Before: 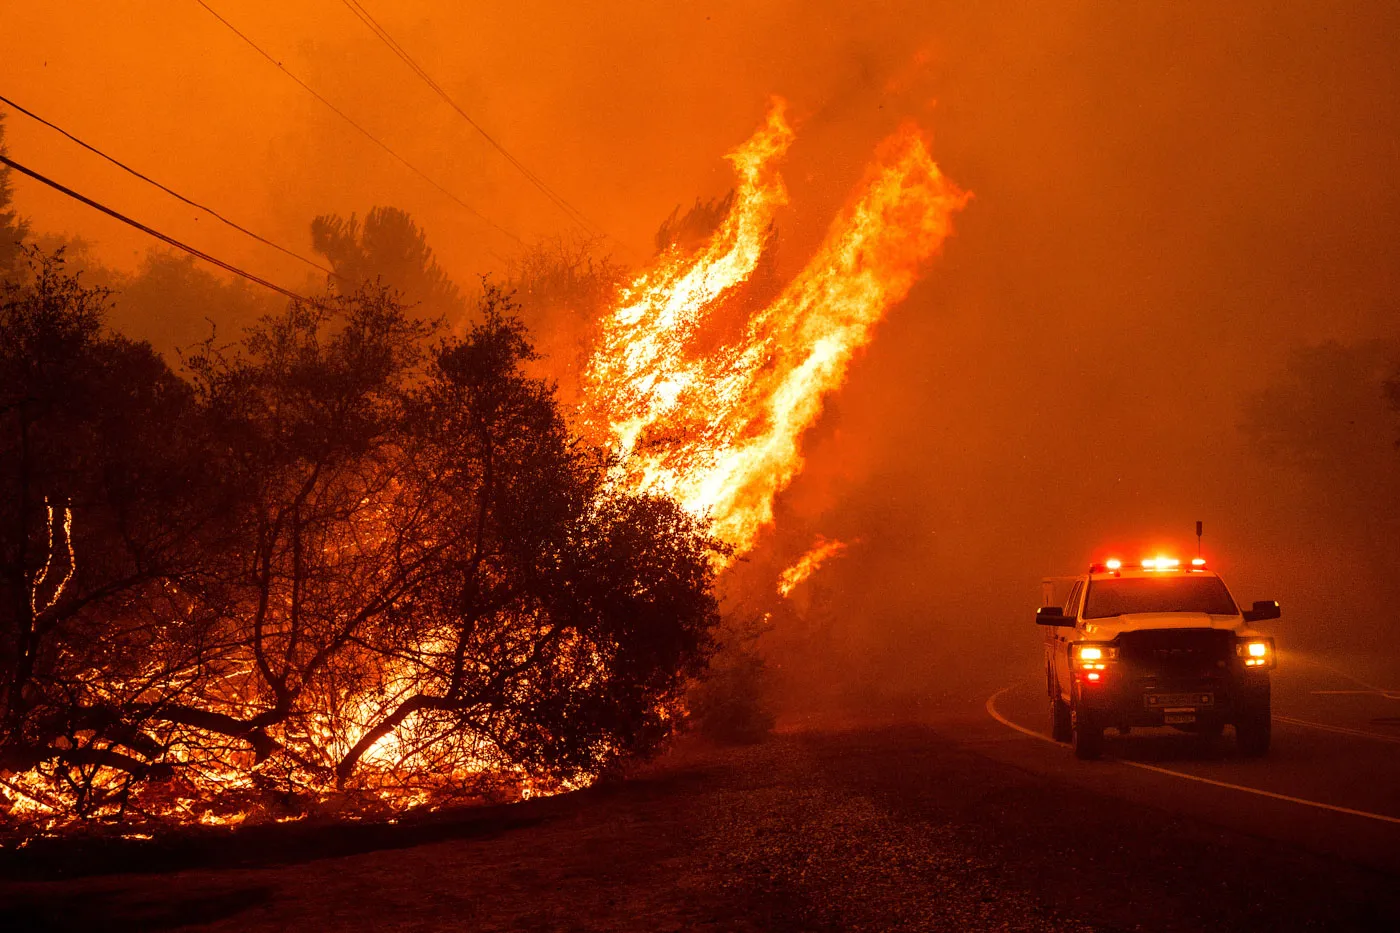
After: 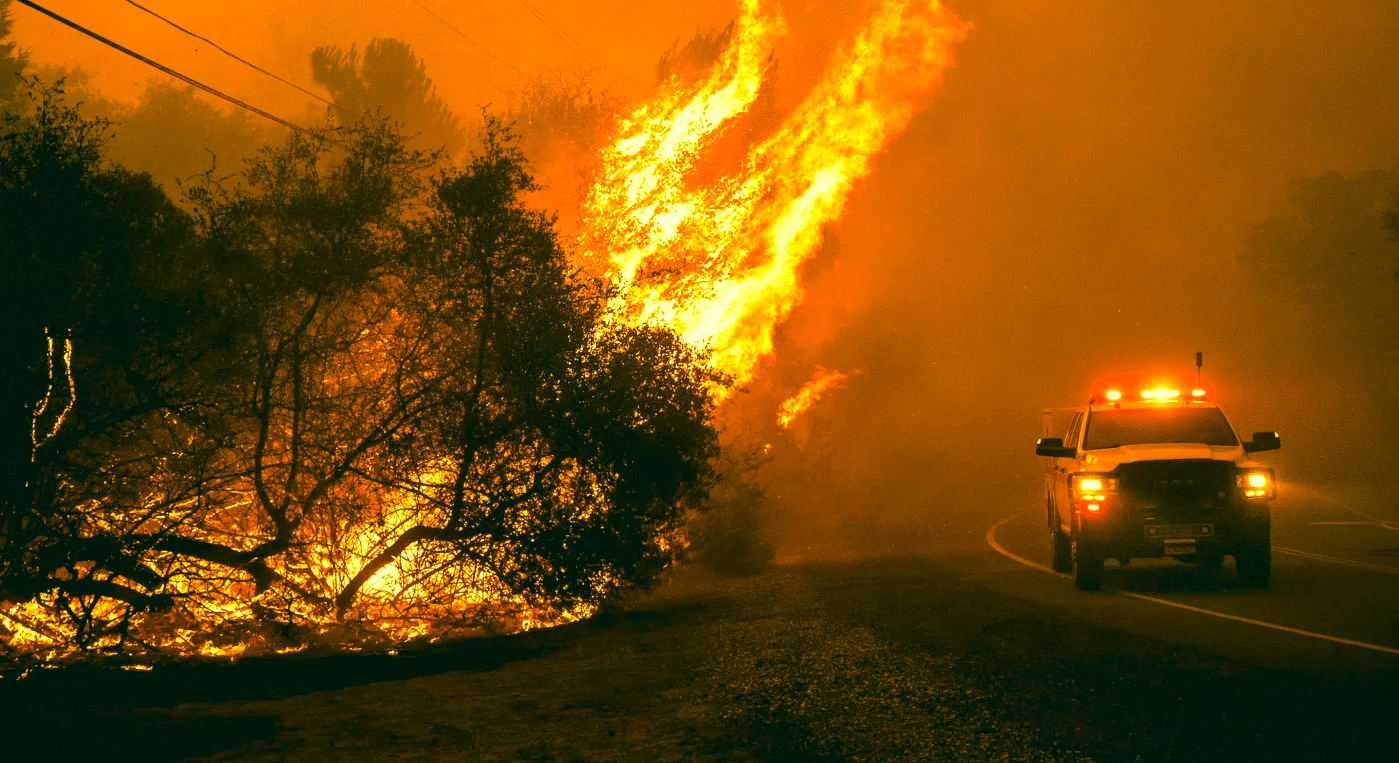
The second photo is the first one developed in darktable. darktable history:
color correction: highlights a* 2.11, highlights b* 33.84, shadows a* -37.36, shadows b* -5.99
crop and rotate: top 18.184%
exposure: black level correction 0.001, exposure 0.499 EV, compensate highlight preservation false
